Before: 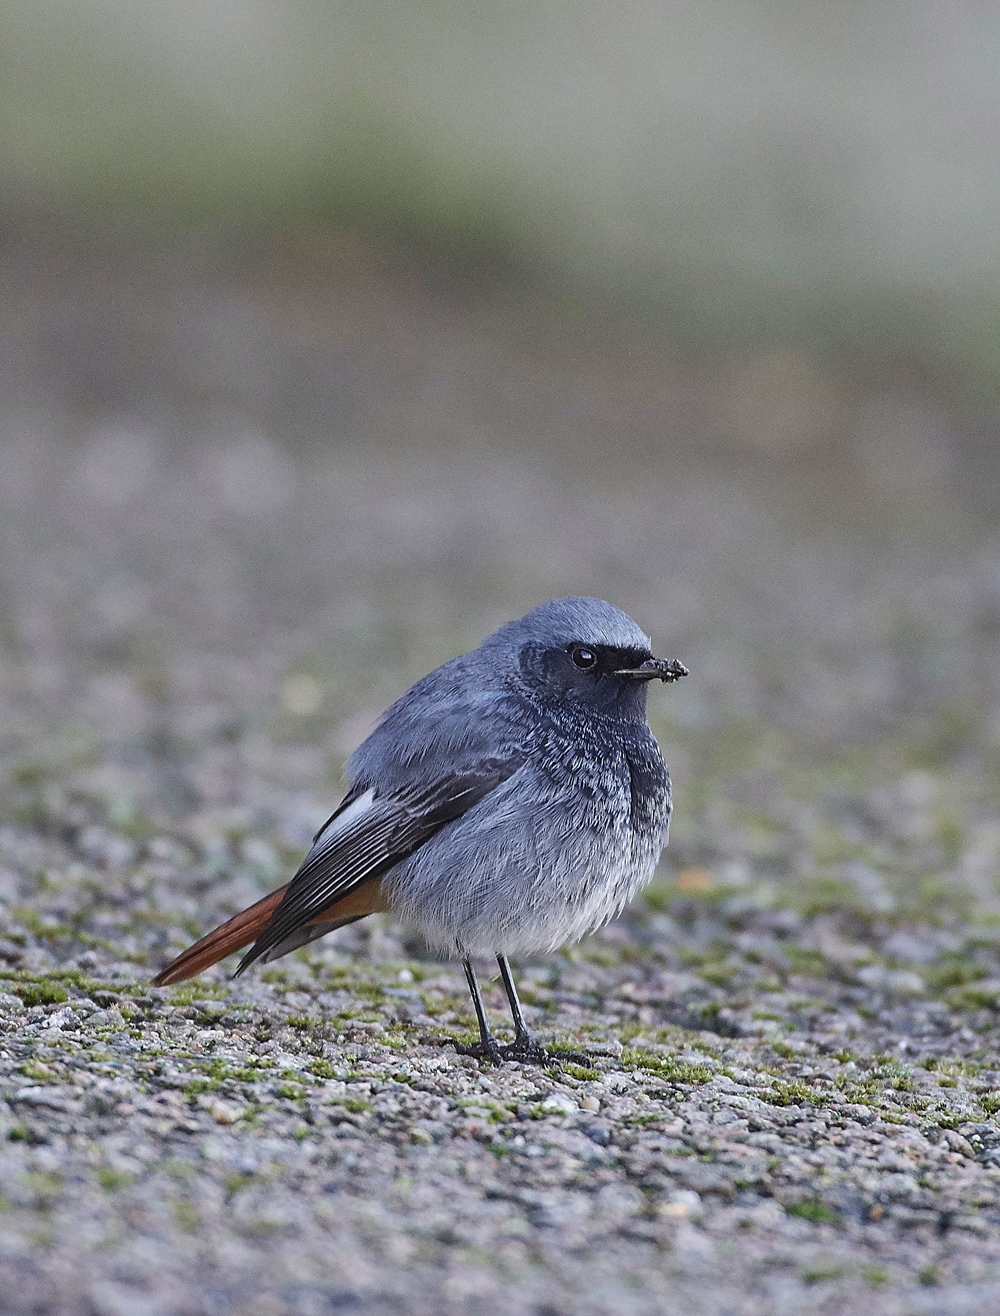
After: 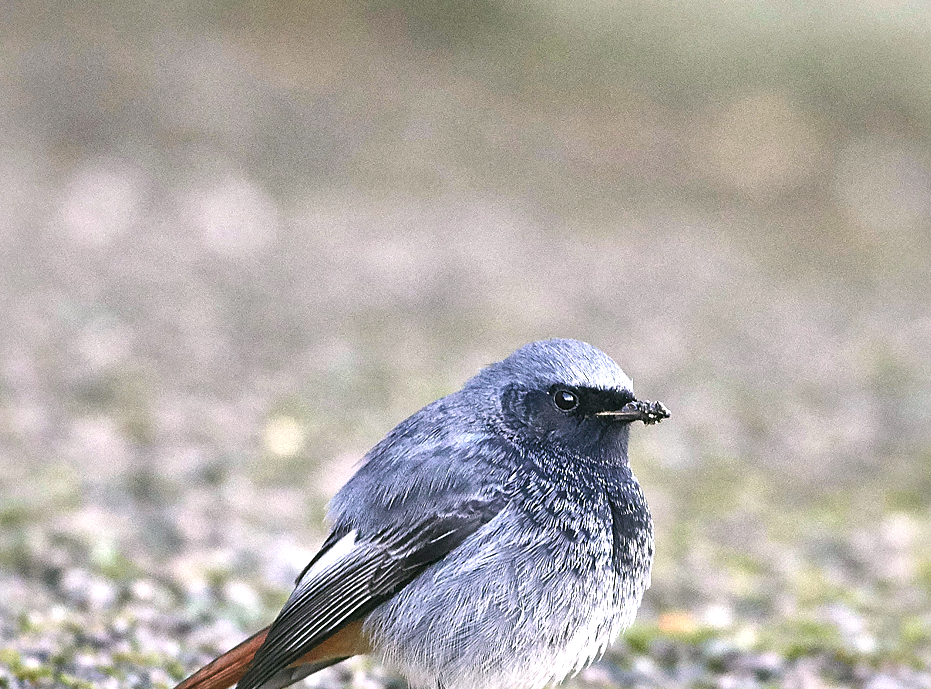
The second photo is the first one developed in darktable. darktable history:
tone equalizer: mask exposure compensation -0.499 EV
exposure: black level correction 0, exposure 1.103 EV, compensate exposure bias true, compensate highlight preservation false
local contrast: mode bilateral grid, contrast 25, coarseness 59, detail 151%, midtone range 0.2
crop: left 1.811%, top 19.608%, right 5.054%, bottom 27.995%
color correction: highlights a* 4.14, highlights b* 4.98, shadows a* -7.02, shadows b* 4.6
